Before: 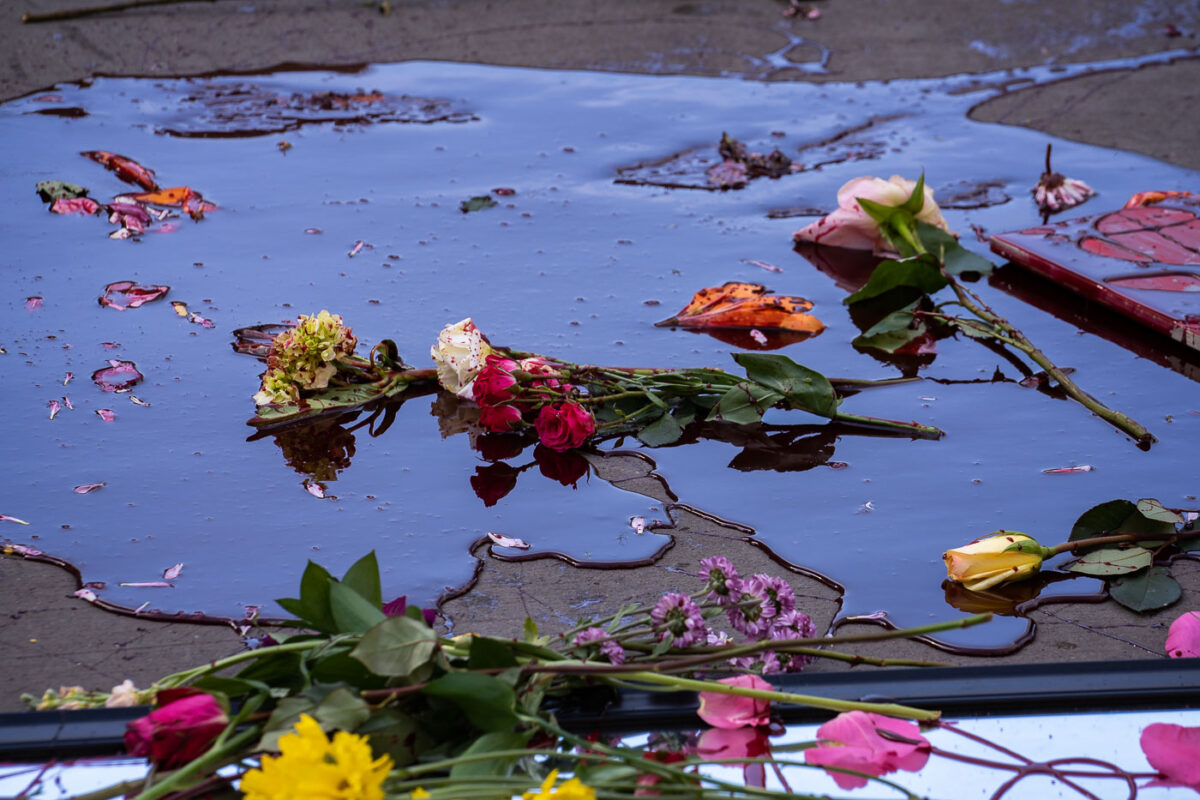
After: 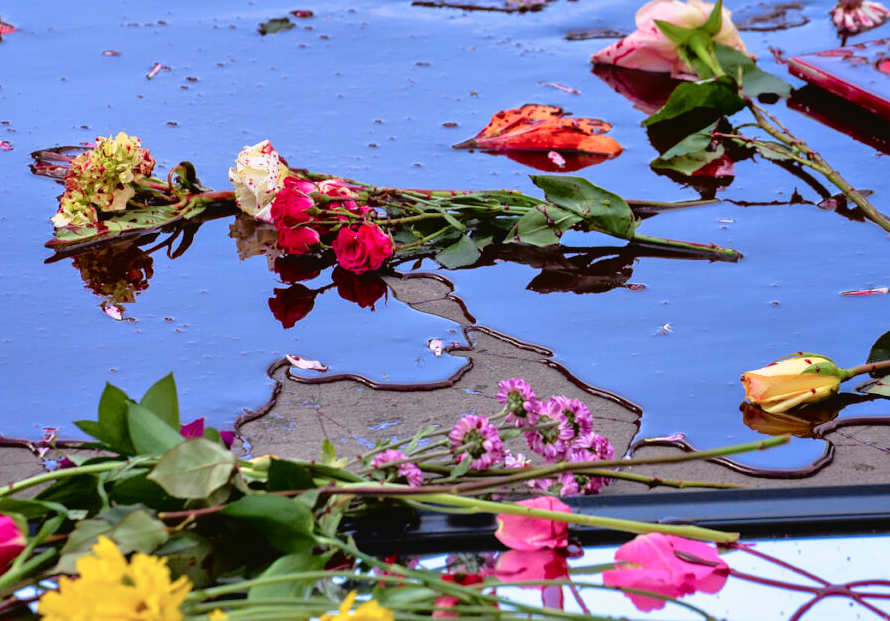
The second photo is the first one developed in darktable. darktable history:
tone equalizer: -7 EV 0.164 EV, -6 EV 0.582 EV, -5 EV 1.16 EV, -4 EV 1.31 EV, -3 EV 1.16 EV, -2 EV 0.6 EV, -1 EV 0.168 EV
tone curve: curves: ch0 [(0.003, 0.029) (0.037, 0.036) (0.149, 0.117) (0.297, 0.318) (0.422, 0.474) (0.531, 0.6) (0.743, 0.809) (0.889, 0.941) (1, 0.98)]; ch1 [(0, 0) (0.305, 0.325) (0.453, 0.437) (0.482, 0.479) (0.501, 0.5) (0.506, 0.503) (0.564, 0.578) (0.587, 0.625) (0.666, 0.727) (1, 1)]; ch2 [(0, 0) (0.323, 0.277) (0.408, 0.399) (0.45, 0.48) (0.499, 0.502) (0.512, 0.523) (0.57, 0.595) (0.653, 0.671) (0.768, 0.744) (1, 1)], color space Lab, independent channels, preserve colors none
crop: left 16.859%, top 22.368%, right 8.914%
